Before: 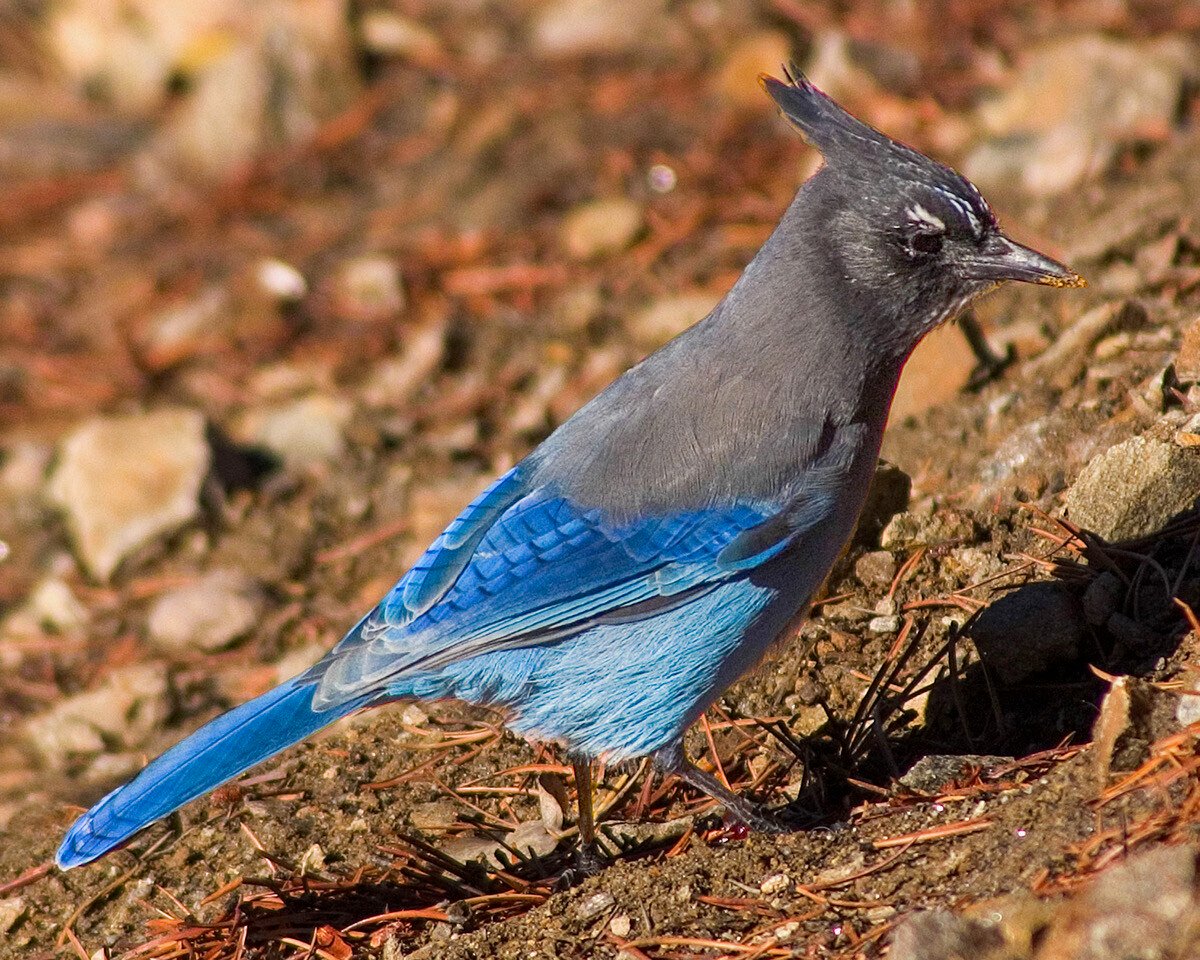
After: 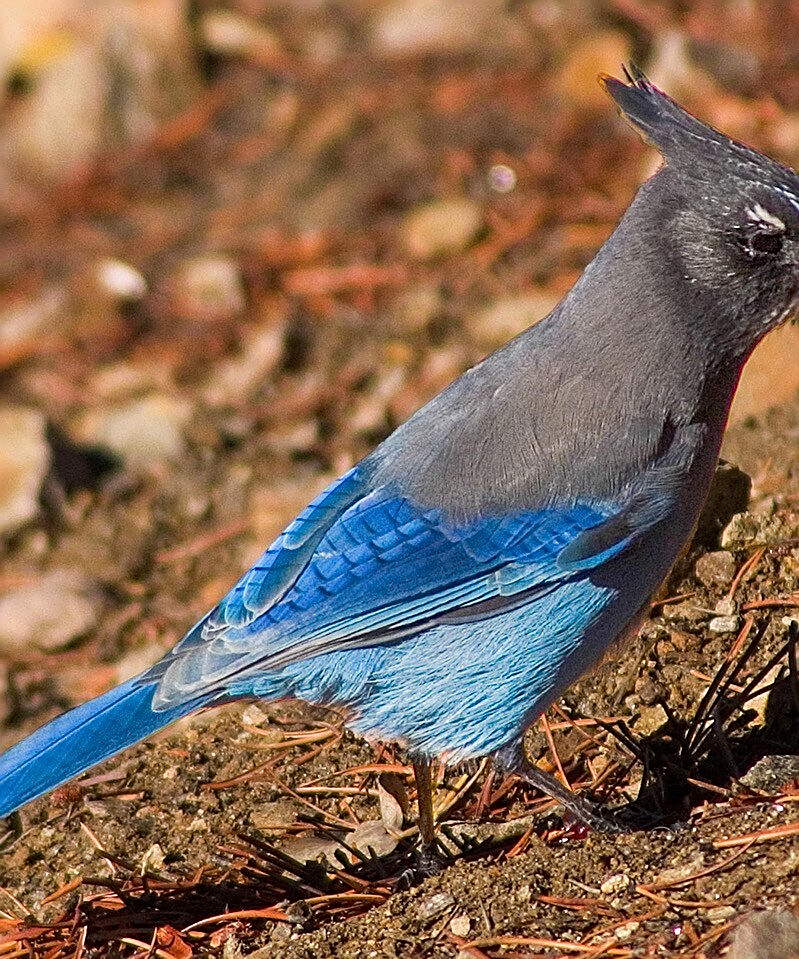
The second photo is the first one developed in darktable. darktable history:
sharpen: on, module defaults
crop and rotate: left 13.409%, right 19.924%
